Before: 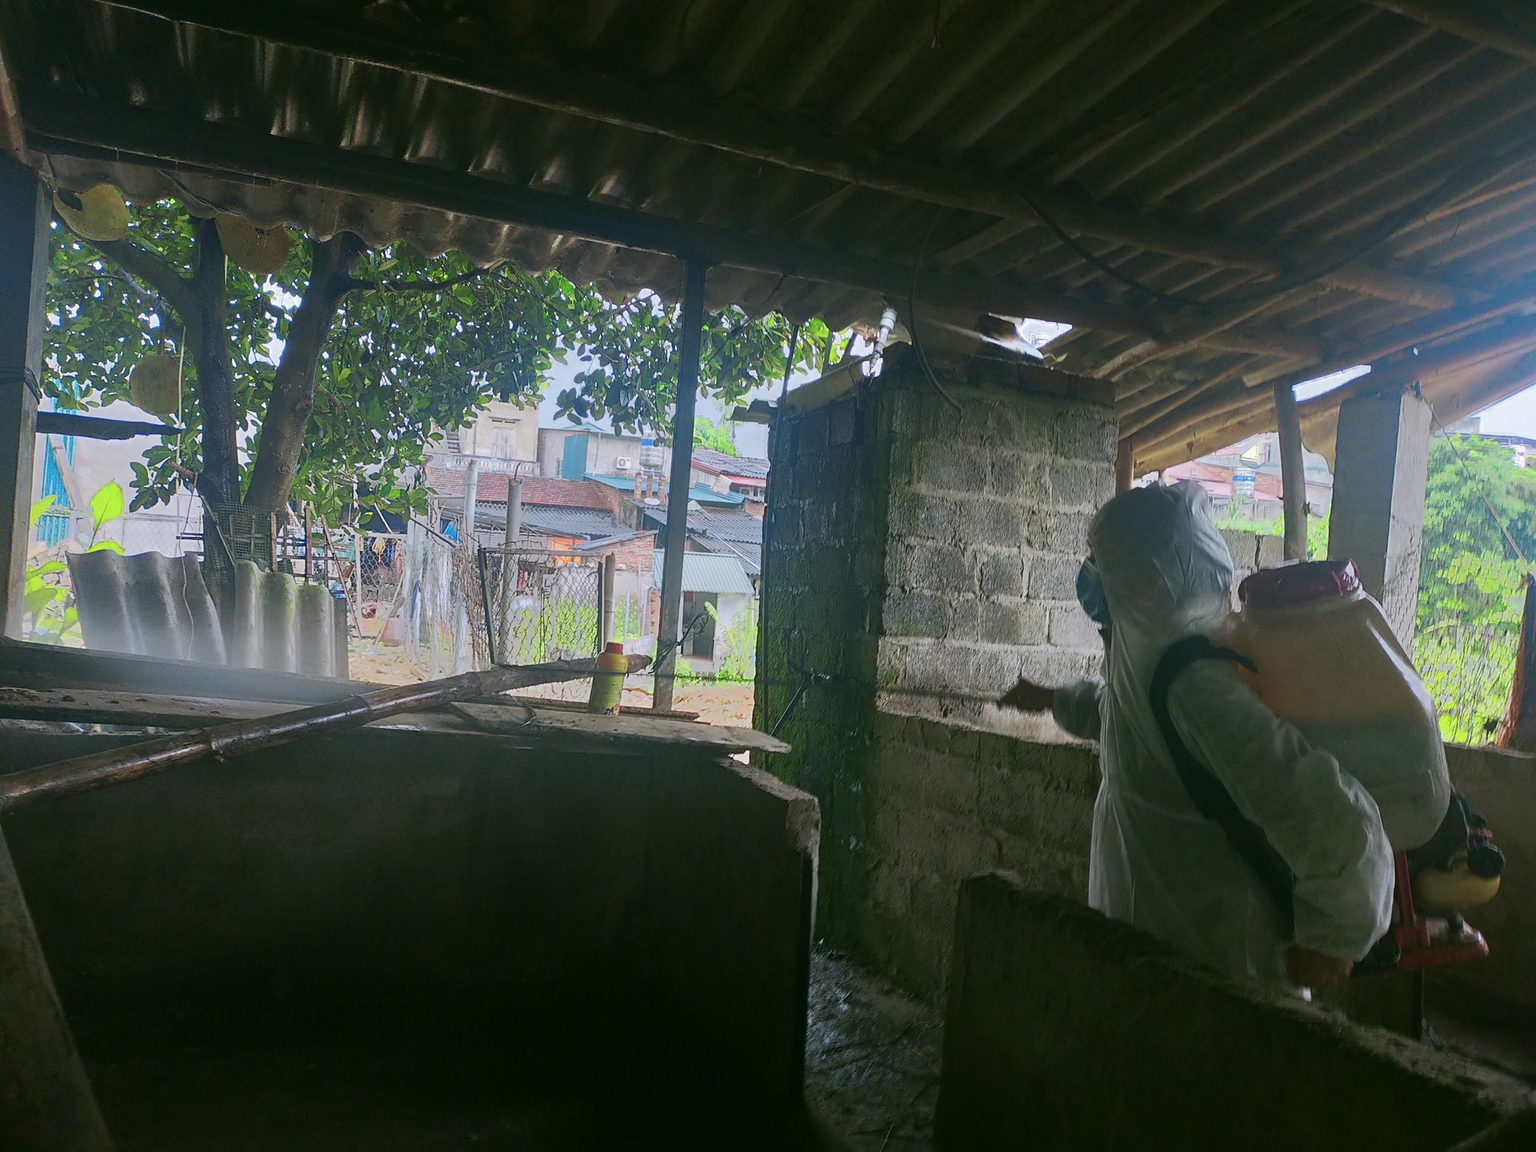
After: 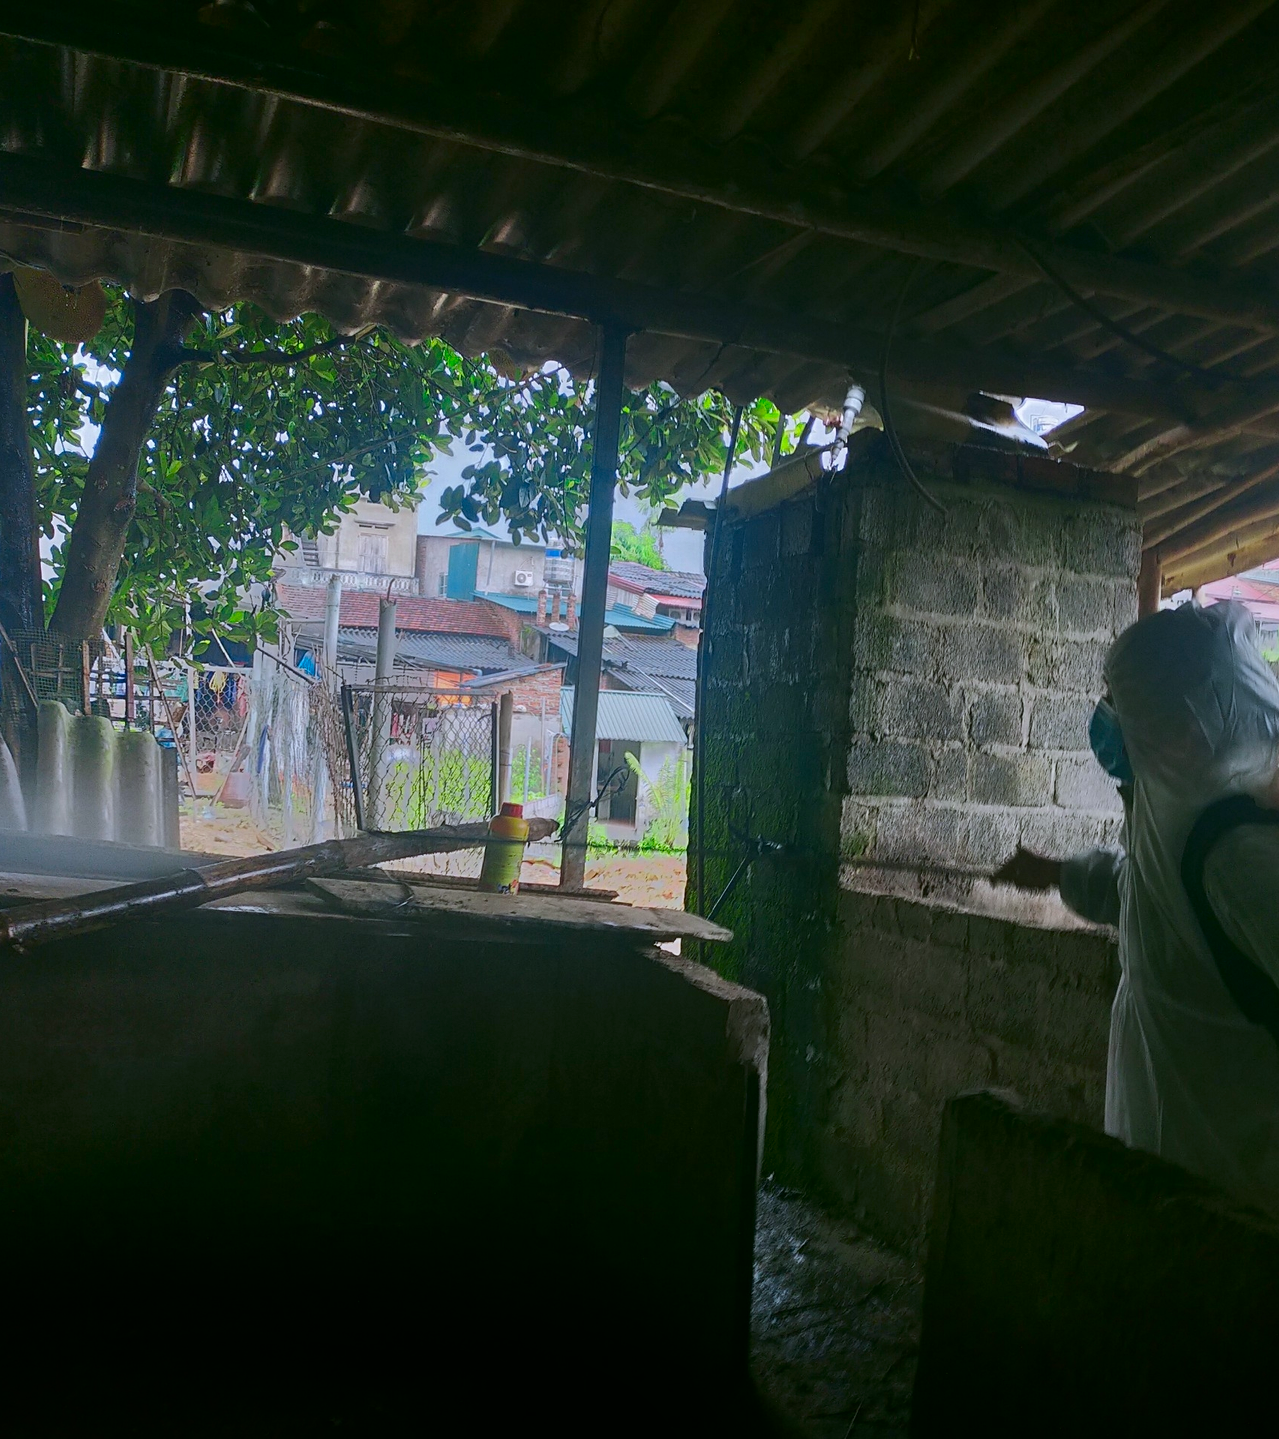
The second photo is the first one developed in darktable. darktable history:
white balance: red 0.98, blue 1.034
tone equalizer: -8 EV -1.84 EV, -7 EV -1.16 EV, -6 EV -1.62 EV, smoothing diameter 25%, edges refinement/feathering 10, preserve details guided filter
crop and rotate: left 13.342%, right 19.991%
contrast brightness saturation: brightness -0.09
